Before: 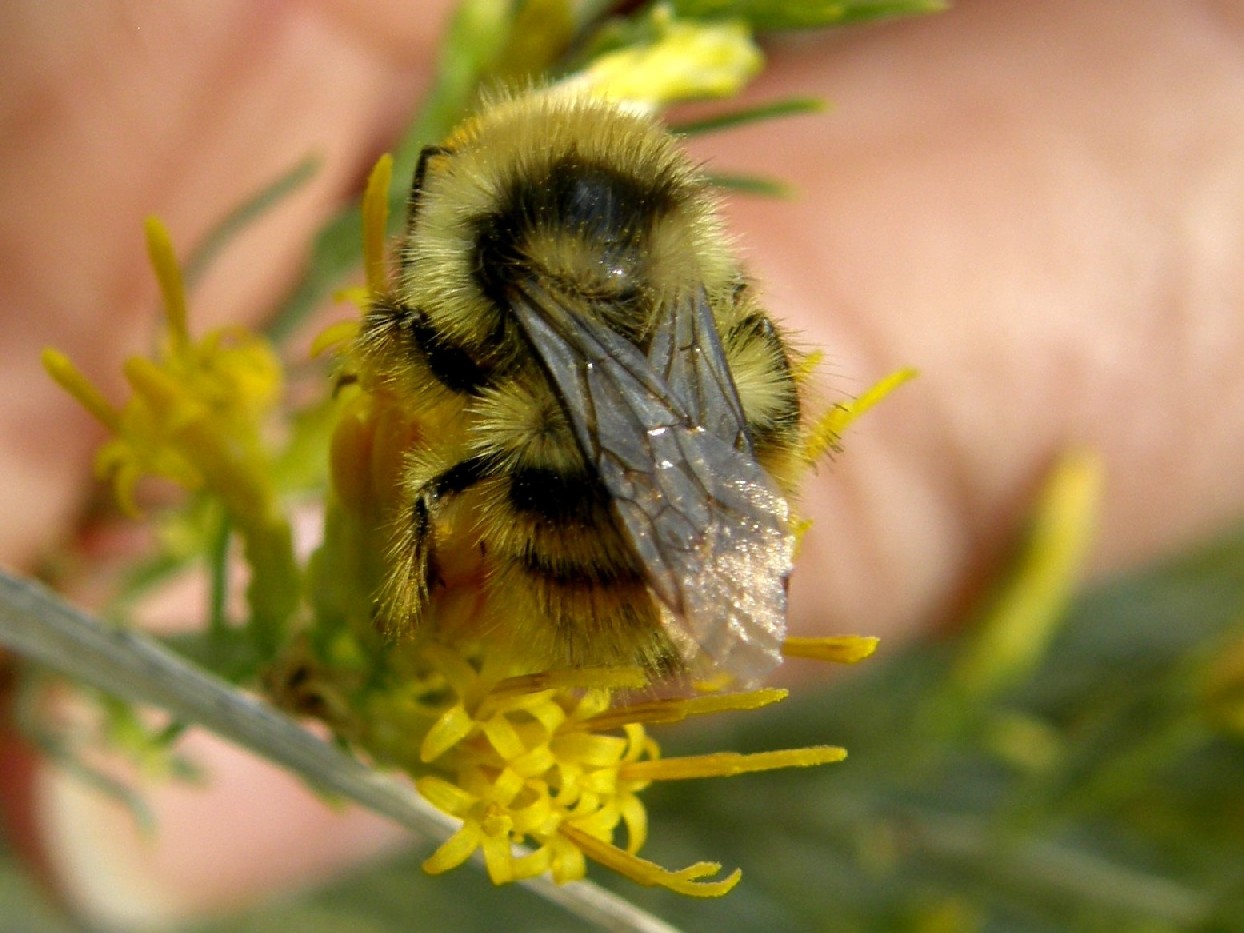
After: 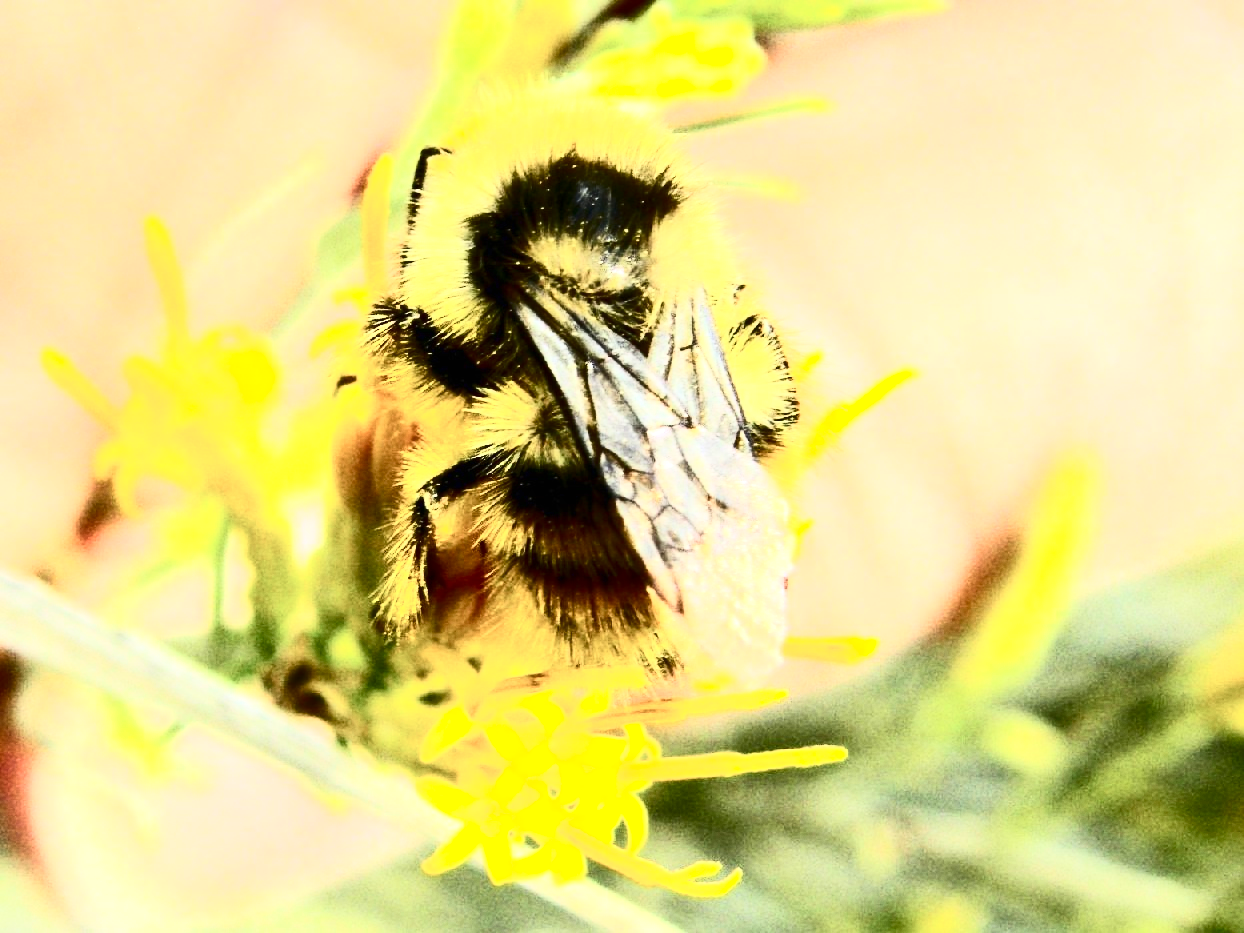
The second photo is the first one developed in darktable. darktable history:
exposure: black level correction 0, exposure 1.4 EV, compensate highlight preservation false
contrast brightness saturation: contrast 0.93, brightness 0.2
